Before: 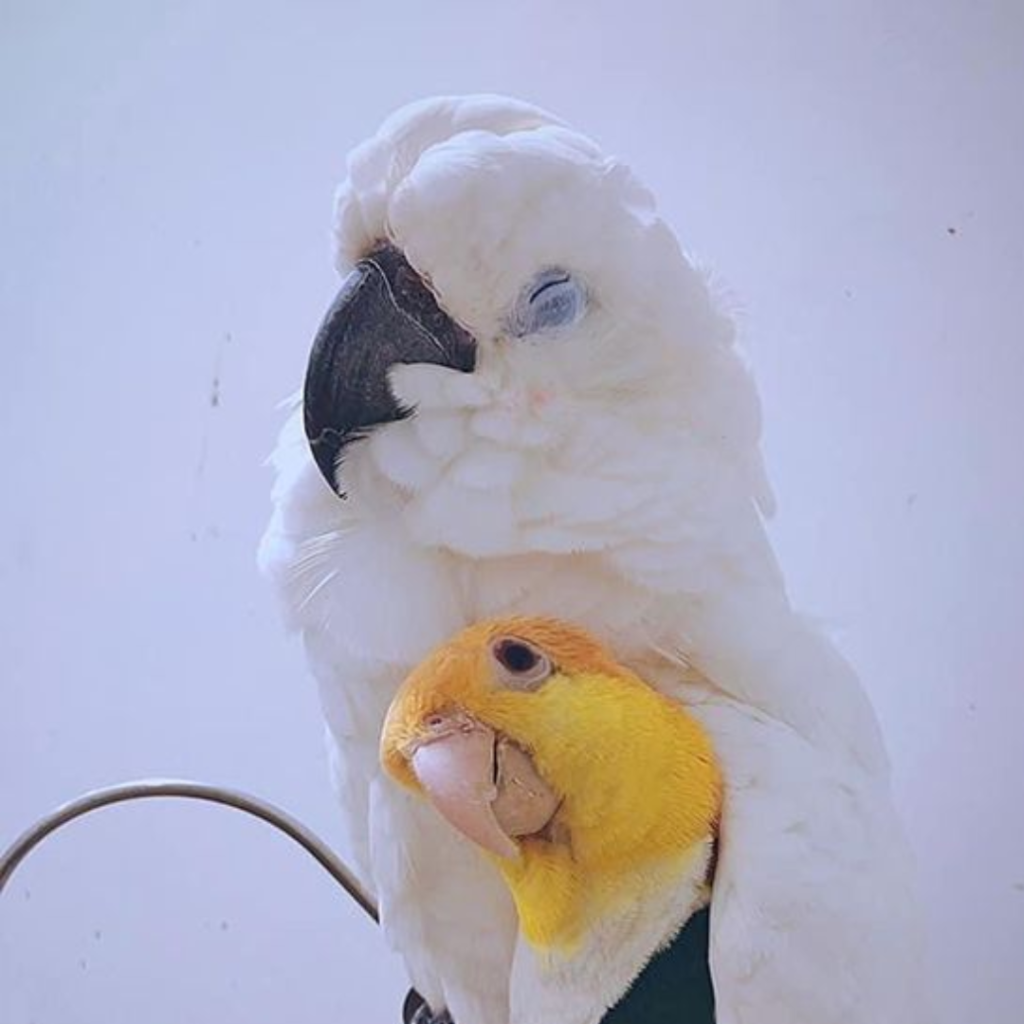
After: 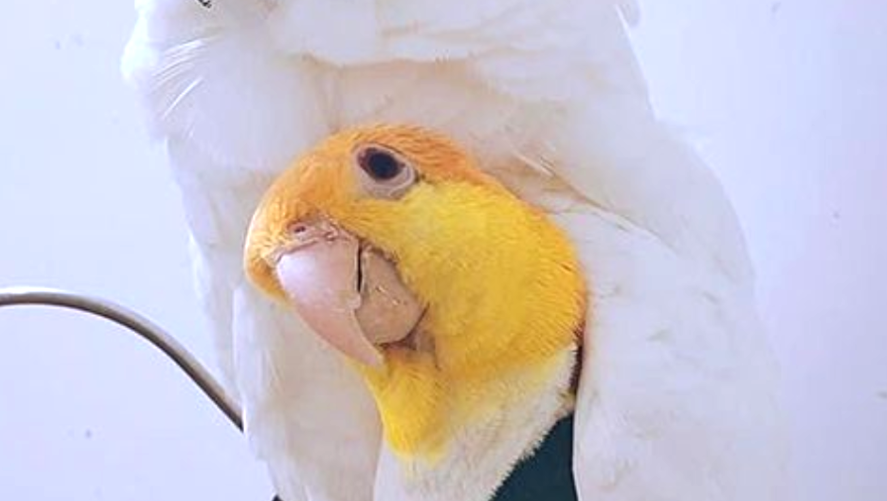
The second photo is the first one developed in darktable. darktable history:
crop and rotate: left 13.306%, top 48.129%, bottom 2.928%
exposure: black level correction 0.001, exposure 0.5 EV, compensate exposure bias true, compensate highlight preservation false
